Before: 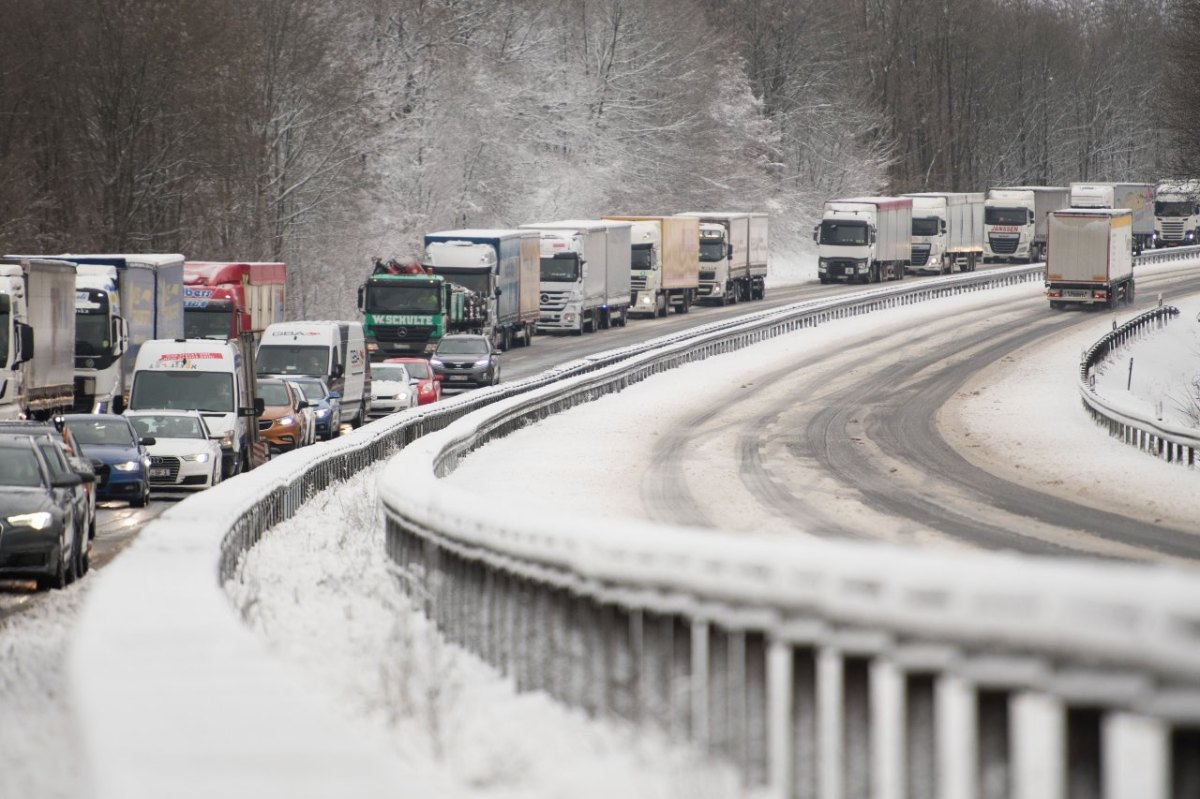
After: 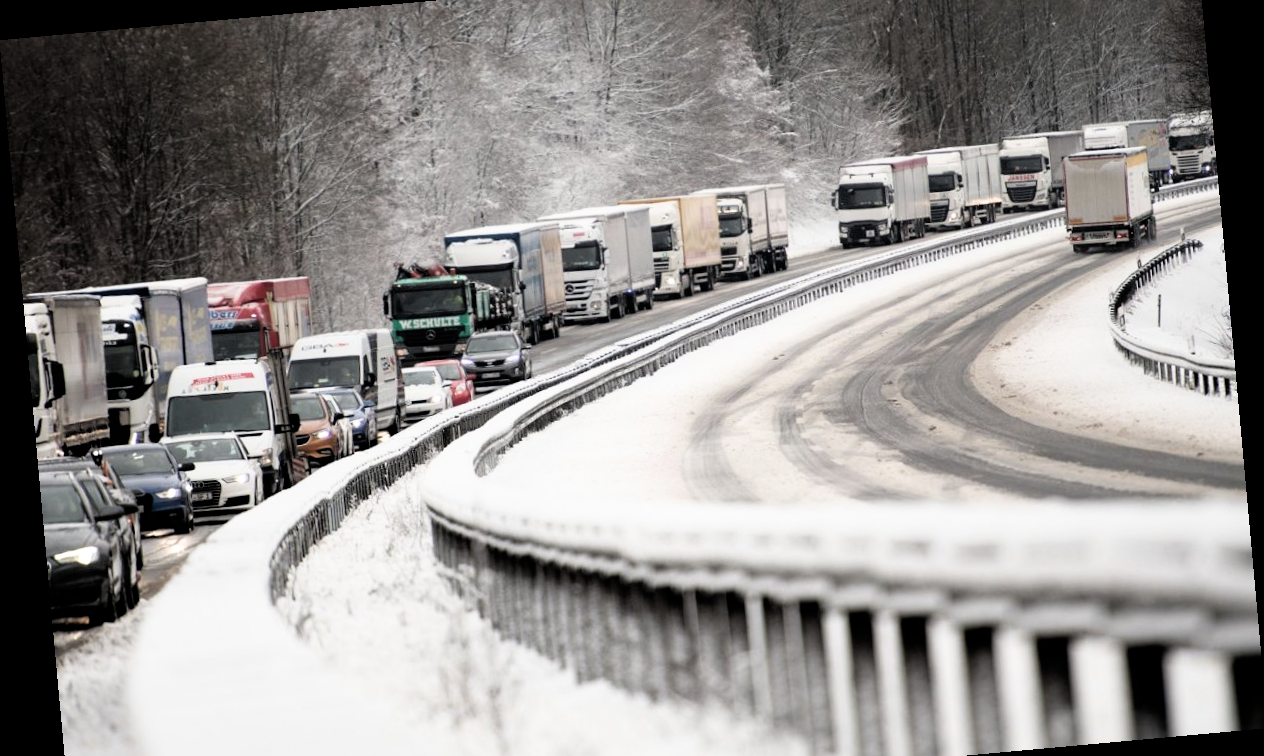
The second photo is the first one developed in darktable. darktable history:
contrast brightness saturation: saturation -0.05
rotate and perspective: rotation -5.2°, automatic cropping off
filmic rgb: black relative exposure -3.64 EV, white relative exposure 2.44 EV, hardness 3.29
crop: top 7.625%, bottom 8.027%
